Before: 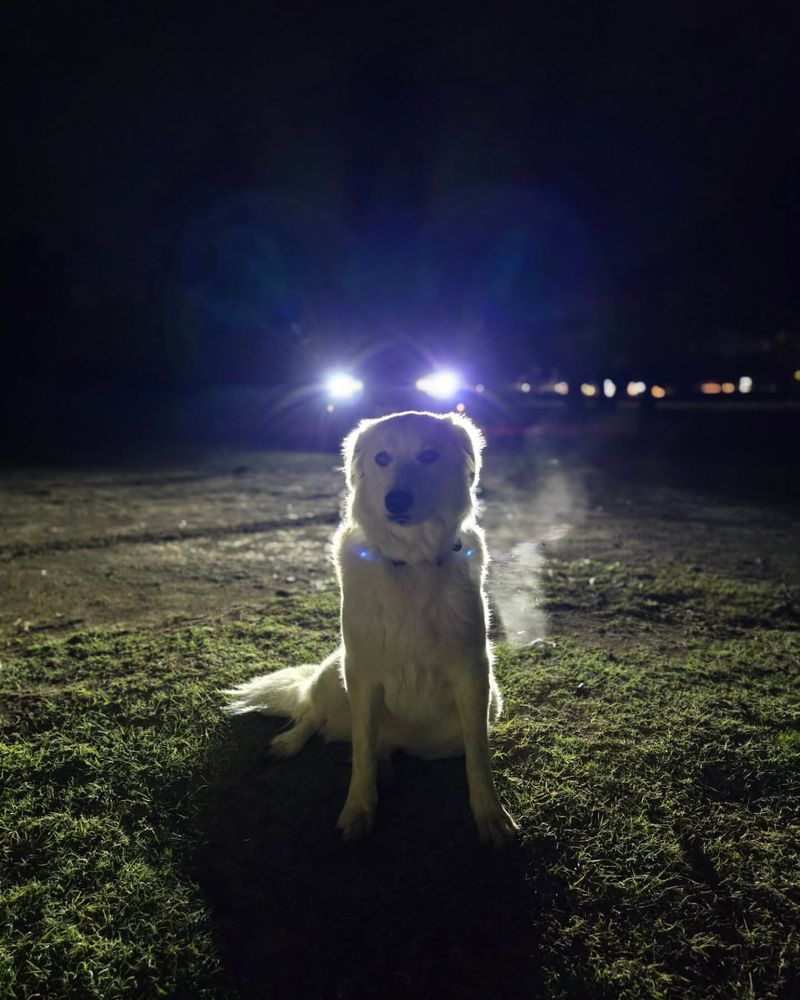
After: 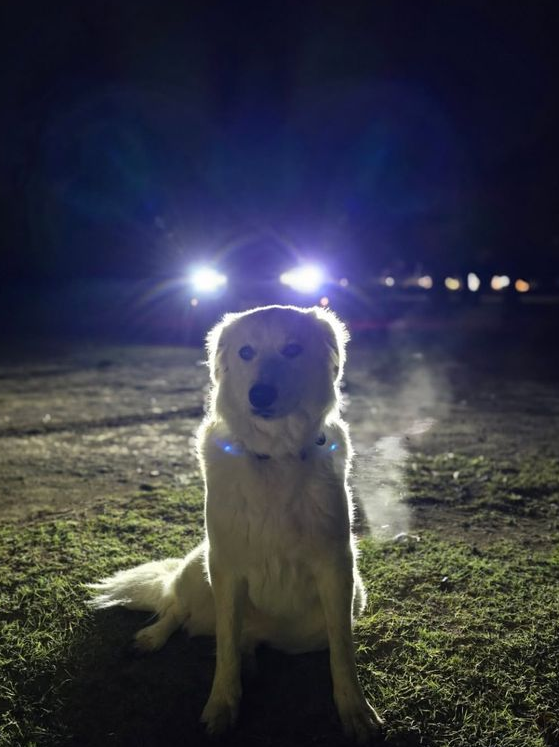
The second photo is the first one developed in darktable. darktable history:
crop and rotate: left 17.046%, top 10.659%, right 12.989%, bottom 14.553%
